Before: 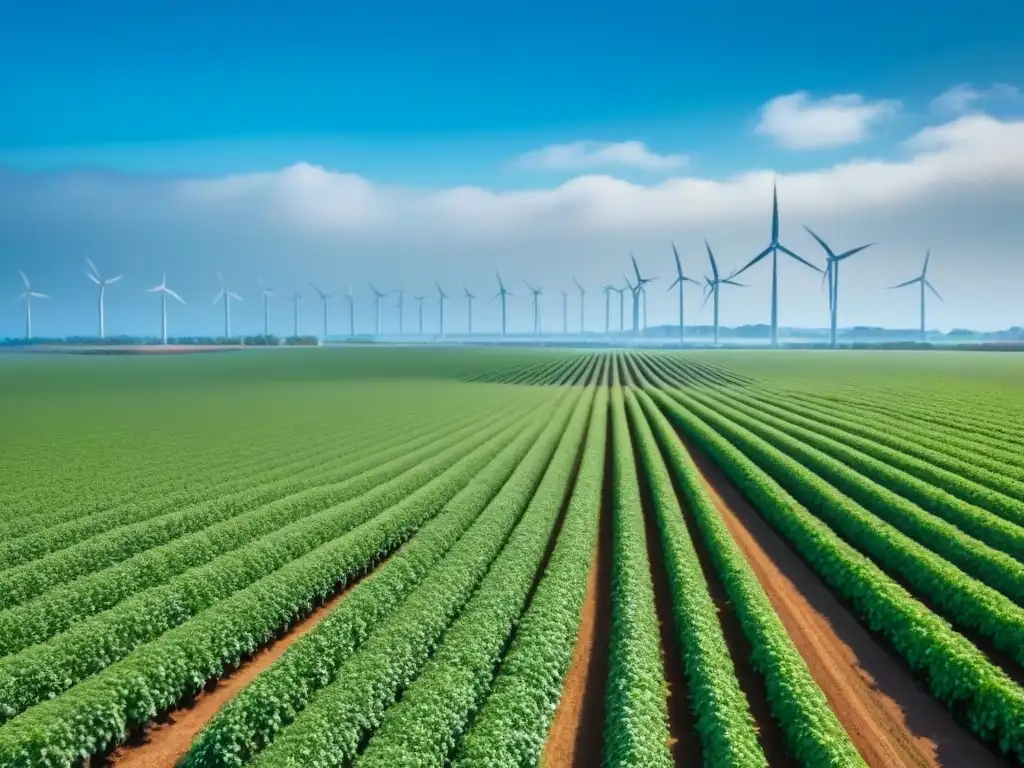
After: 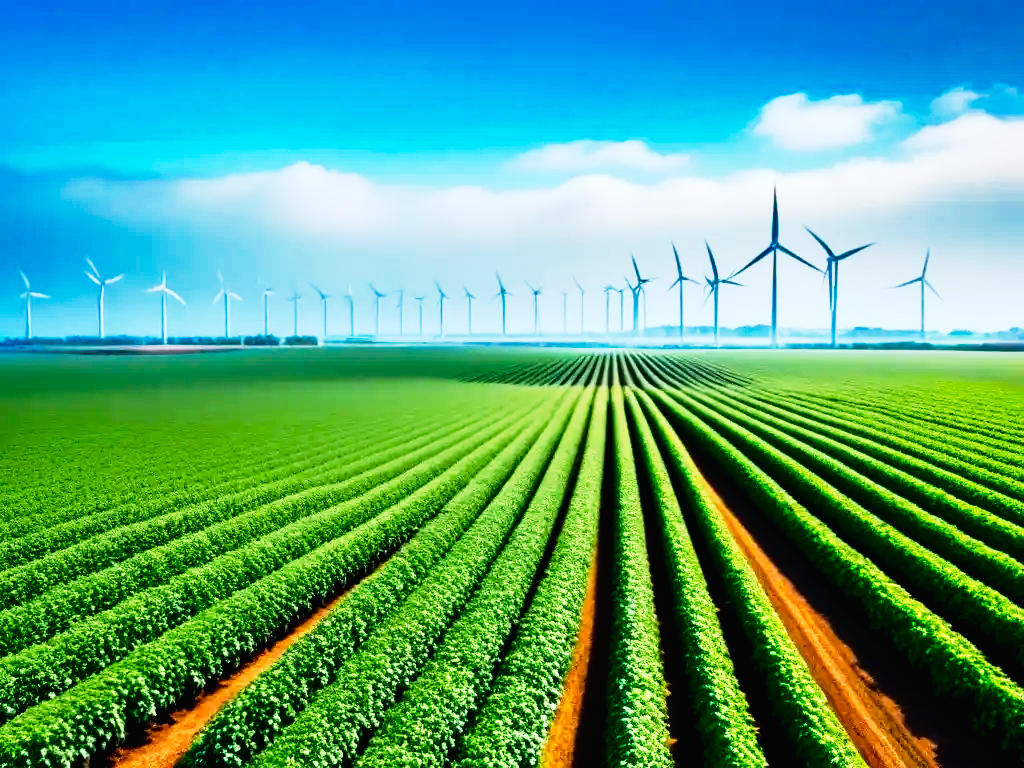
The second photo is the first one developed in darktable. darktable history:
contrast brightness saturation: contrast 0.196, brightness -0.104, saturation 0.1
shadows and highlights: shadows 3.8, highlights -18.74, soften with gaussian
color balance rgb: perceptual saturation grading › global saturation 0.188%, global vibrance 30.205%, contrast 10.02%
tone curve: curves: ch0 [(0.016, 0.011) (0.084, 0.026) (0.469, 0.508) (0.721, 0.862) (1, 1)], preserve colors none
